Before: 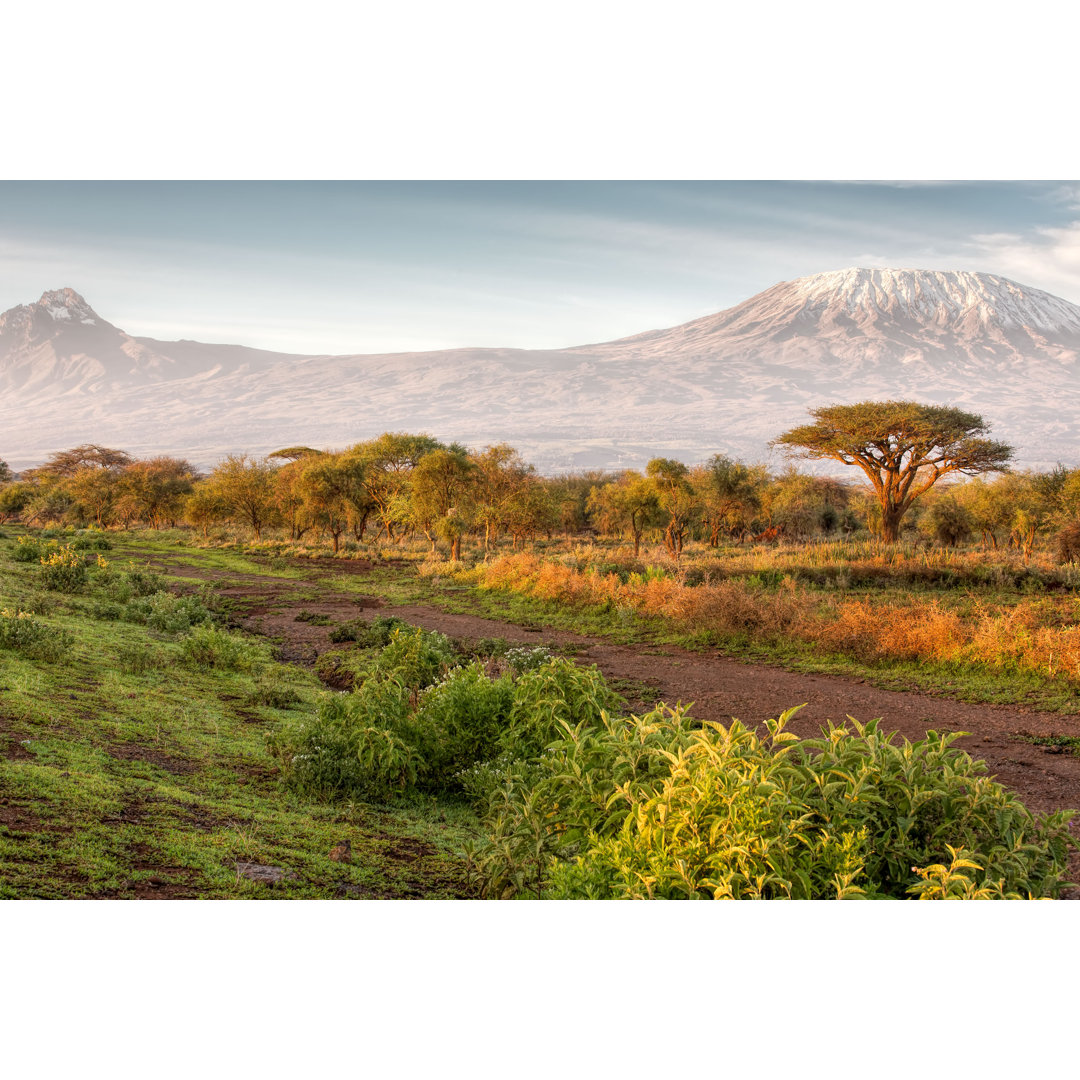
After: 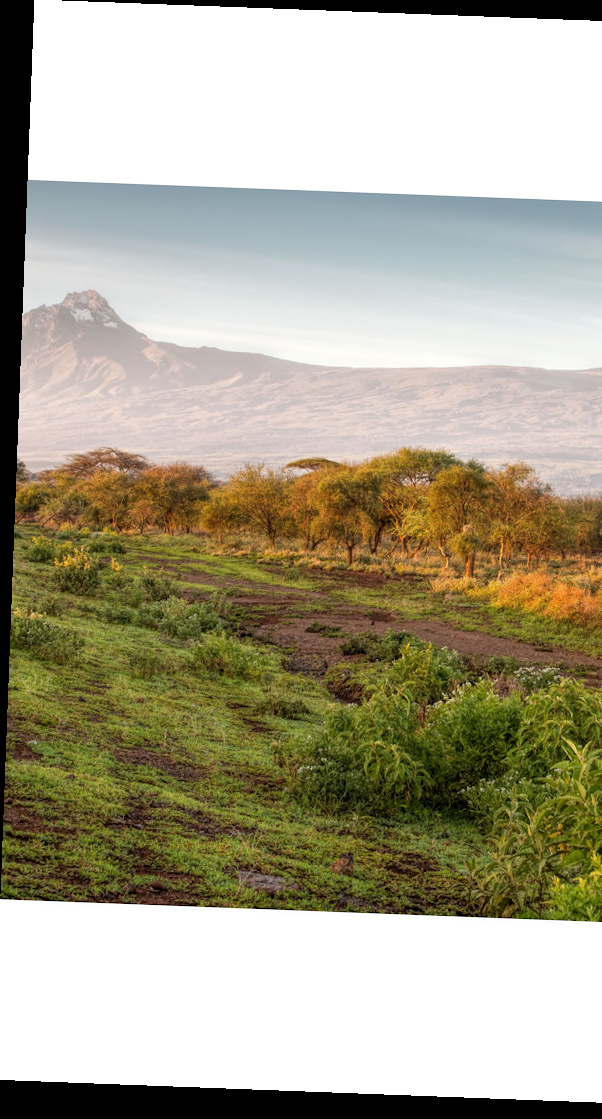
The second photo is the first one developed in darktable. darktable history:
crop: left 0.587%, right 45.588%, bottom 0.086%
rotate and perspective: rotation 2.17°, automatic cropping off
